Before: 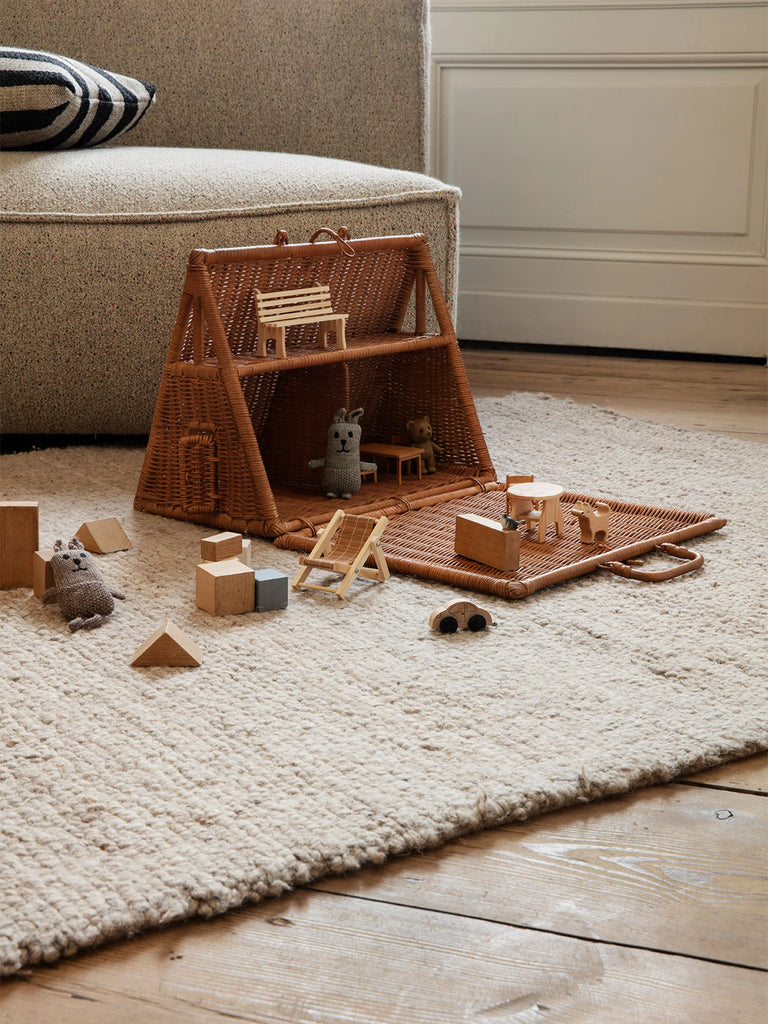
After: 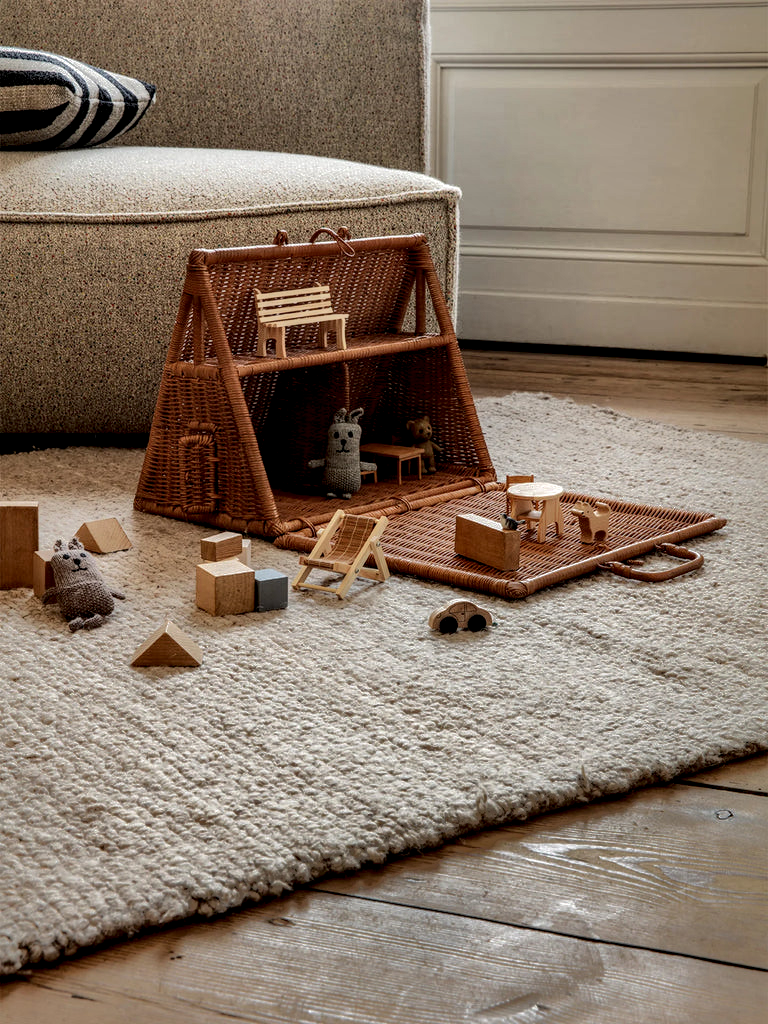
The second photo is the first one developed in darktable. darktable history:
local contrast: highlights 16%, detail 187%
shadows and highlights: shadows 39.07, highlights -76.14
